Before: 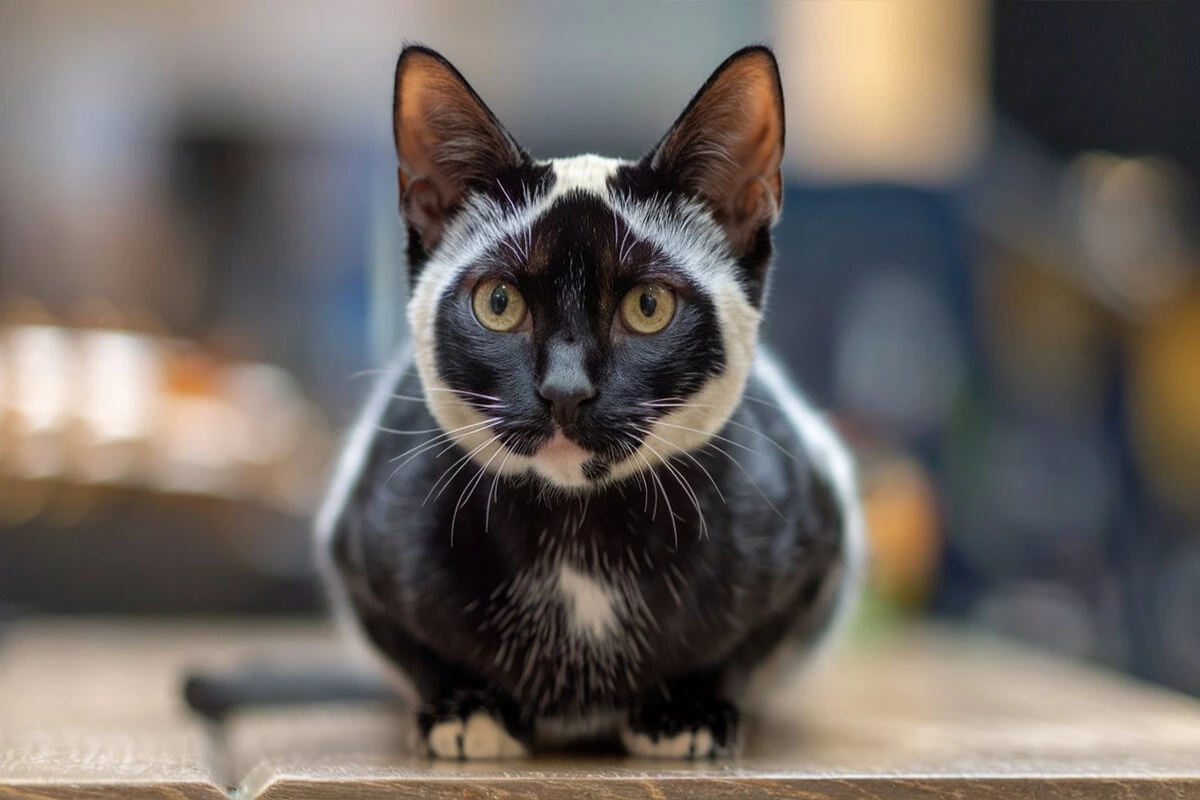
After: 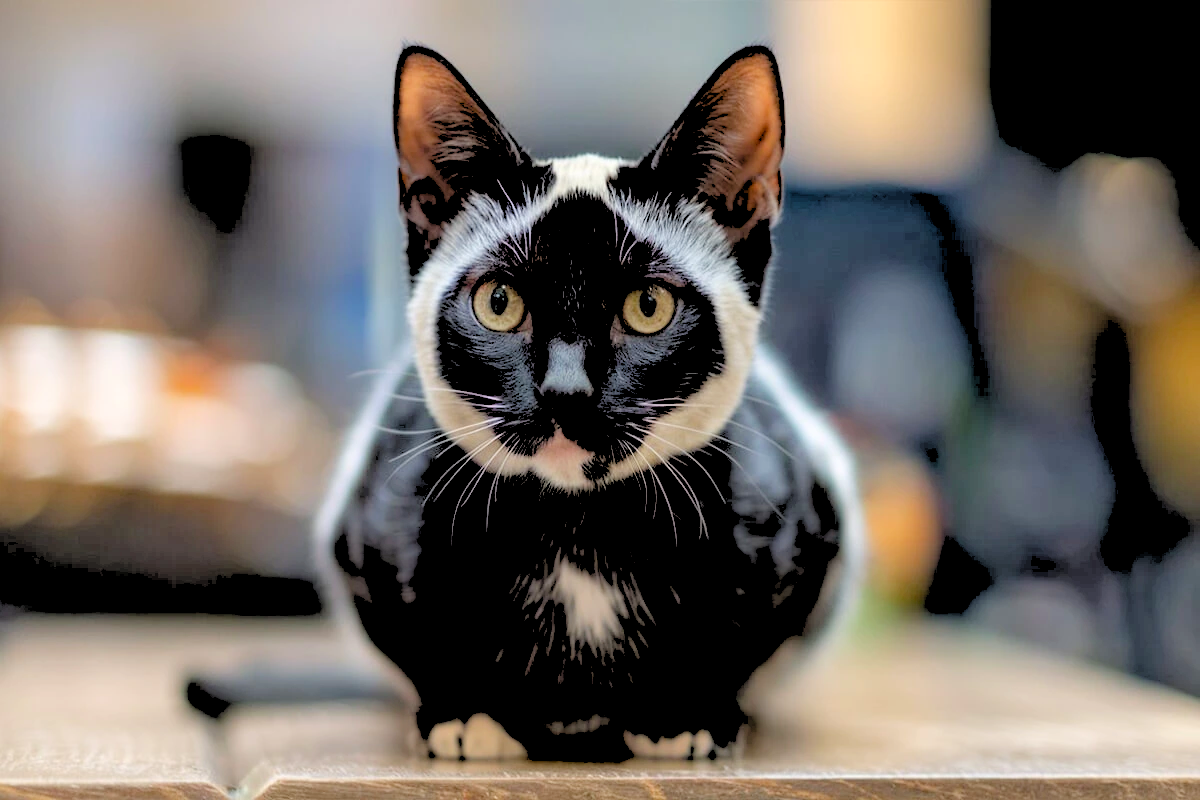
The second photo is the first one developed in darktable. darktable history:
rgb levels: levels [[0.027, 0.429, 0.996], [0, 0.5, 1], [0, 0.5, 1]]
exposure: black level correction 0.011, compensate highlight preservation false
